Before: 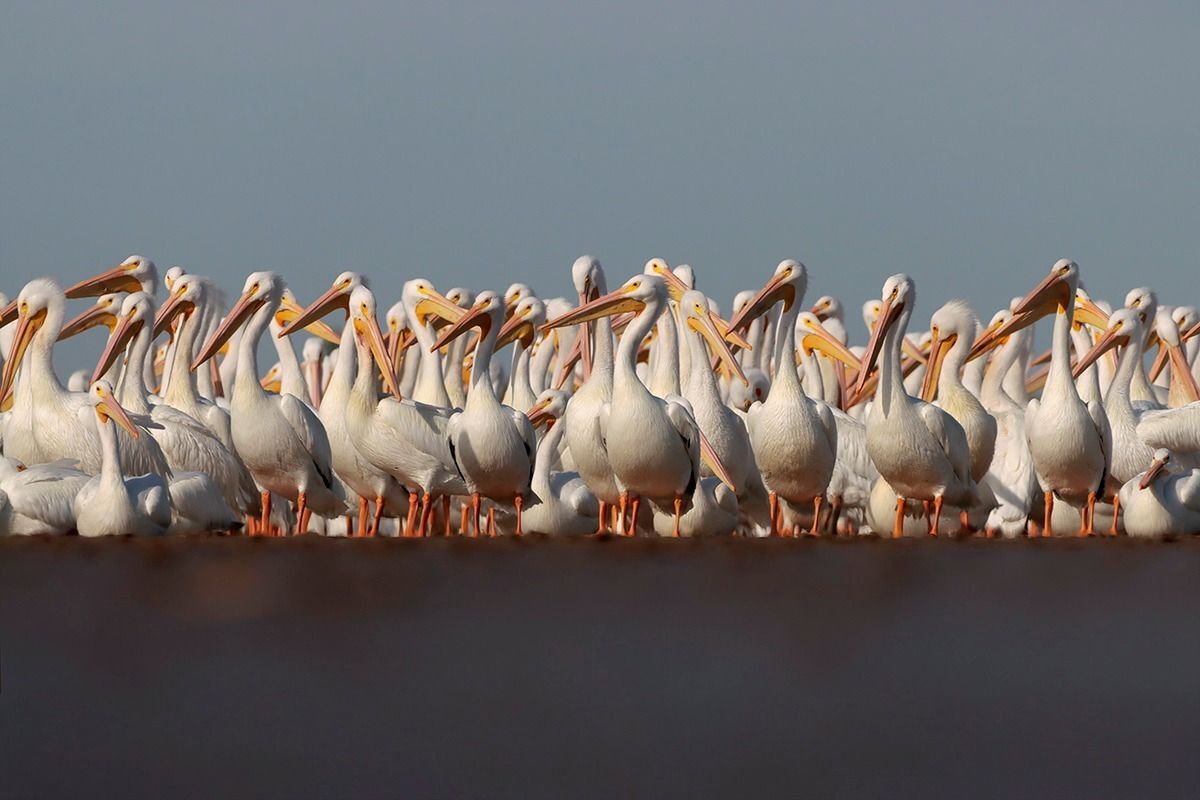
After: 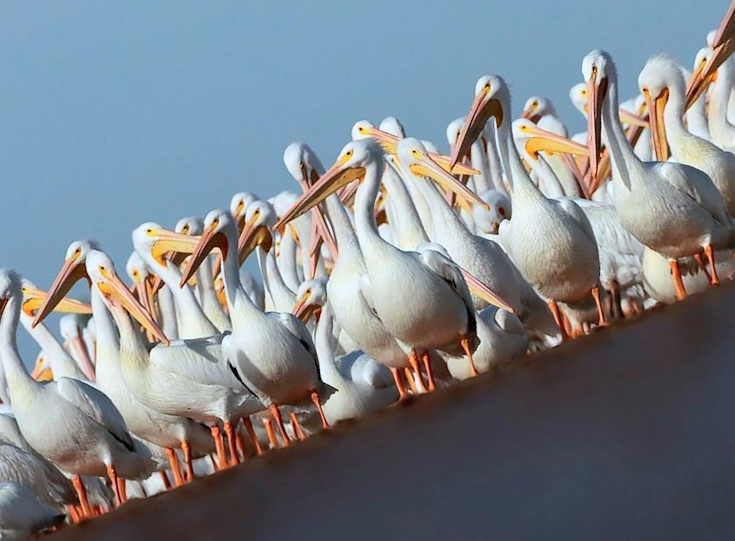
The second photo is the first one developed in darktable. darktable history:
color calibration: illuminant Planckian (black body), x 0.378, y 0.375, temperature 4047.19 K
crop and rotate: angle 20.46°, left 6.736%, right 3.686%, bottom 1.069%
contrast brightness saturation: contrast 0.195, brightness 0.143, saturation 0.139
